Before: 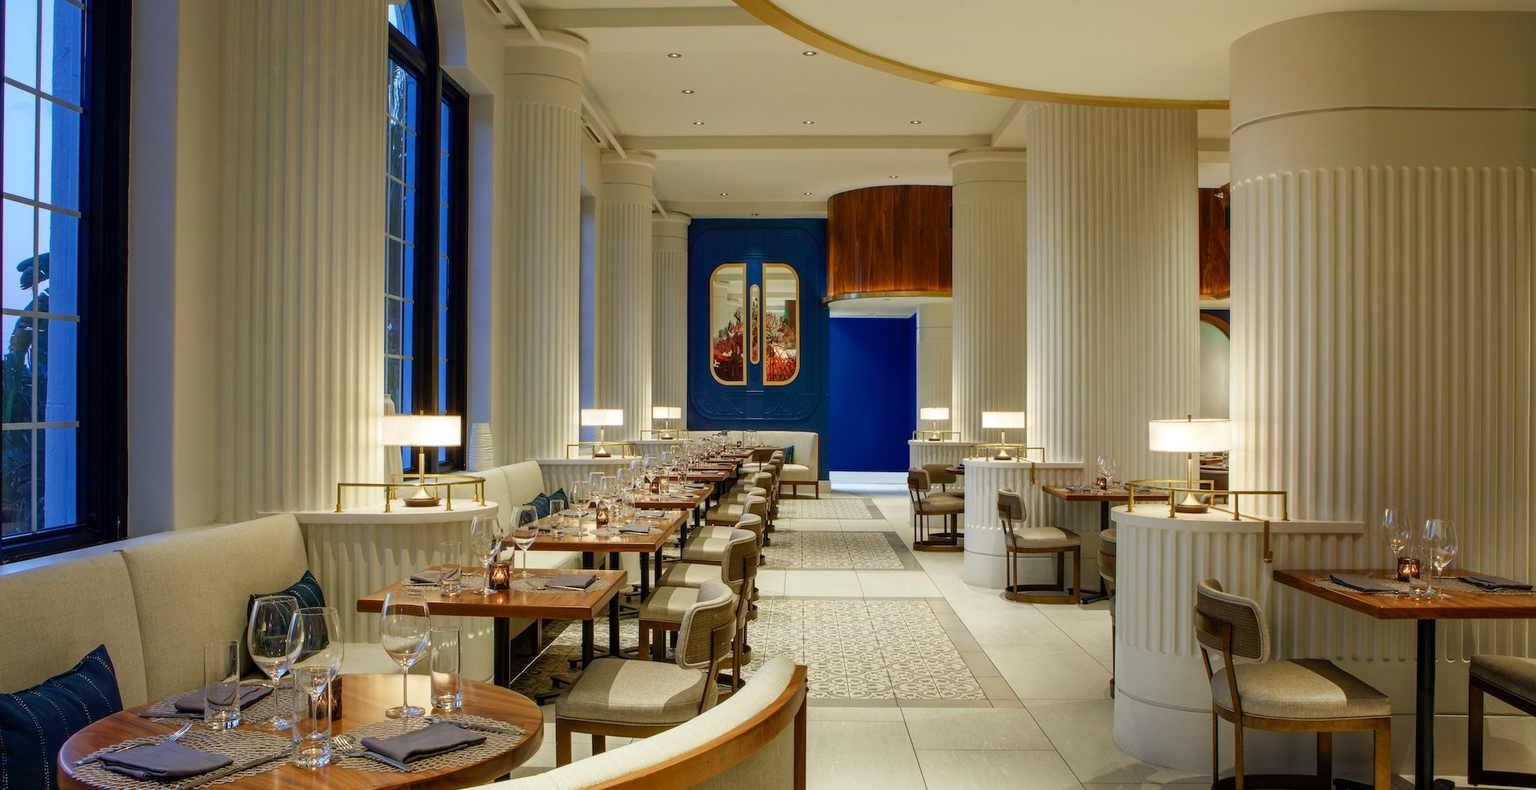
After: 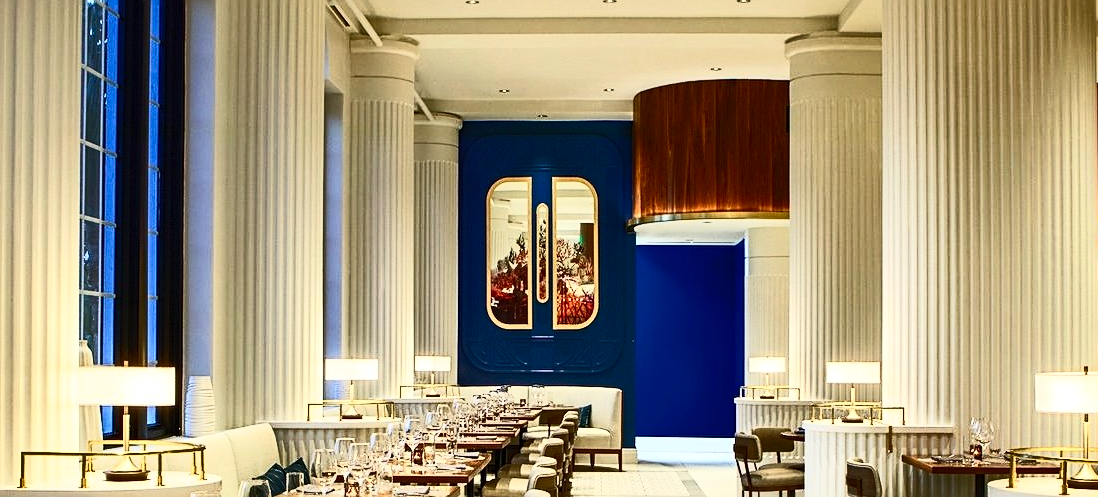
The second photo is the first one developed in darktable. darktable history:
shadows and highlights: soften with gaussian
crop: left 20.932%, top 15.471%, right 21.848%, bottom 34.081%
sharpen: on, module defaults
contrast brightness saturation: contrast 0.62, brightness 0.34, saturation 0.14
